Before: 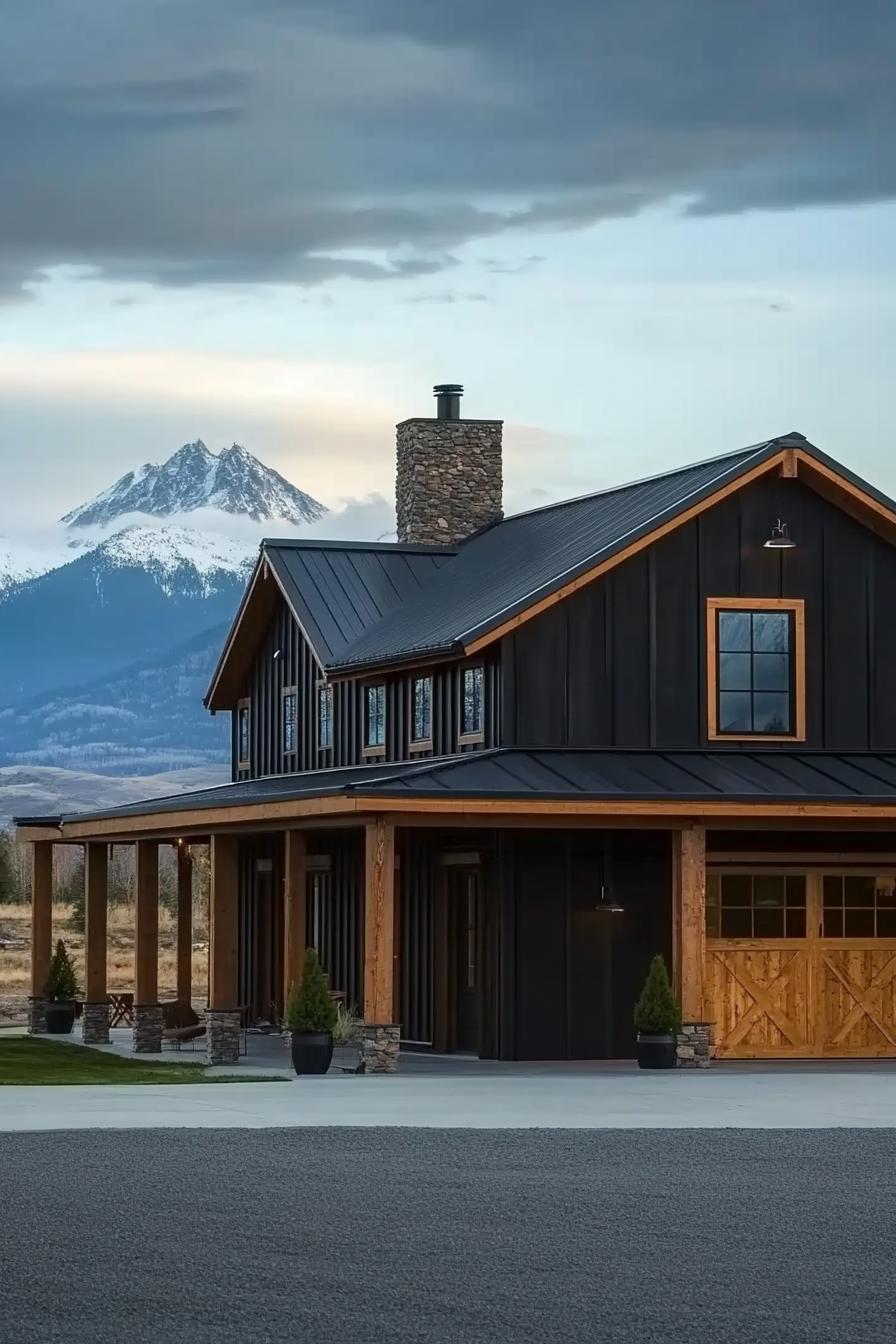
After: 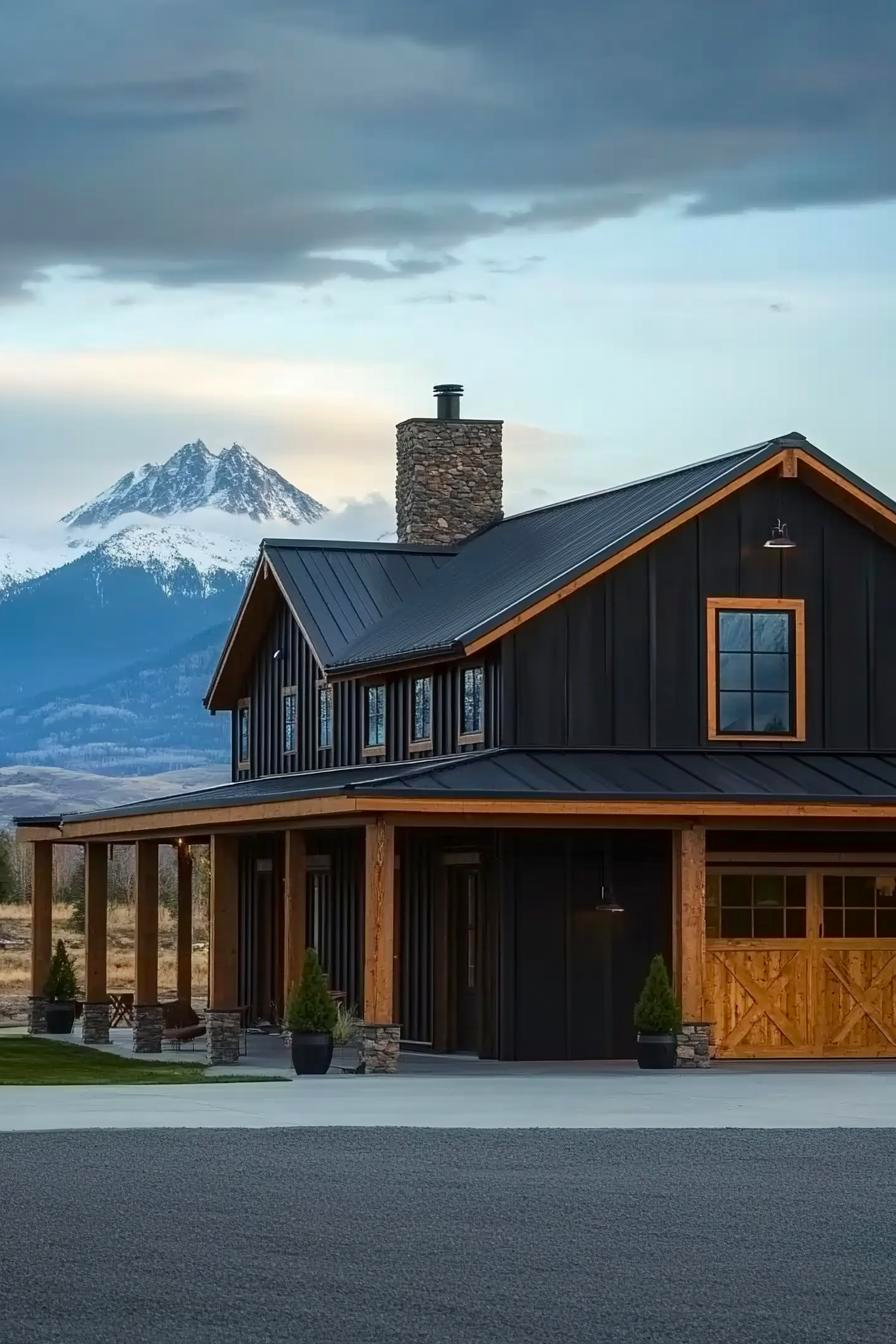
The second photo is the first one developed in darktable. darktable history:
contrast brightness saturation: contrast 0.037, saturation 0.16
